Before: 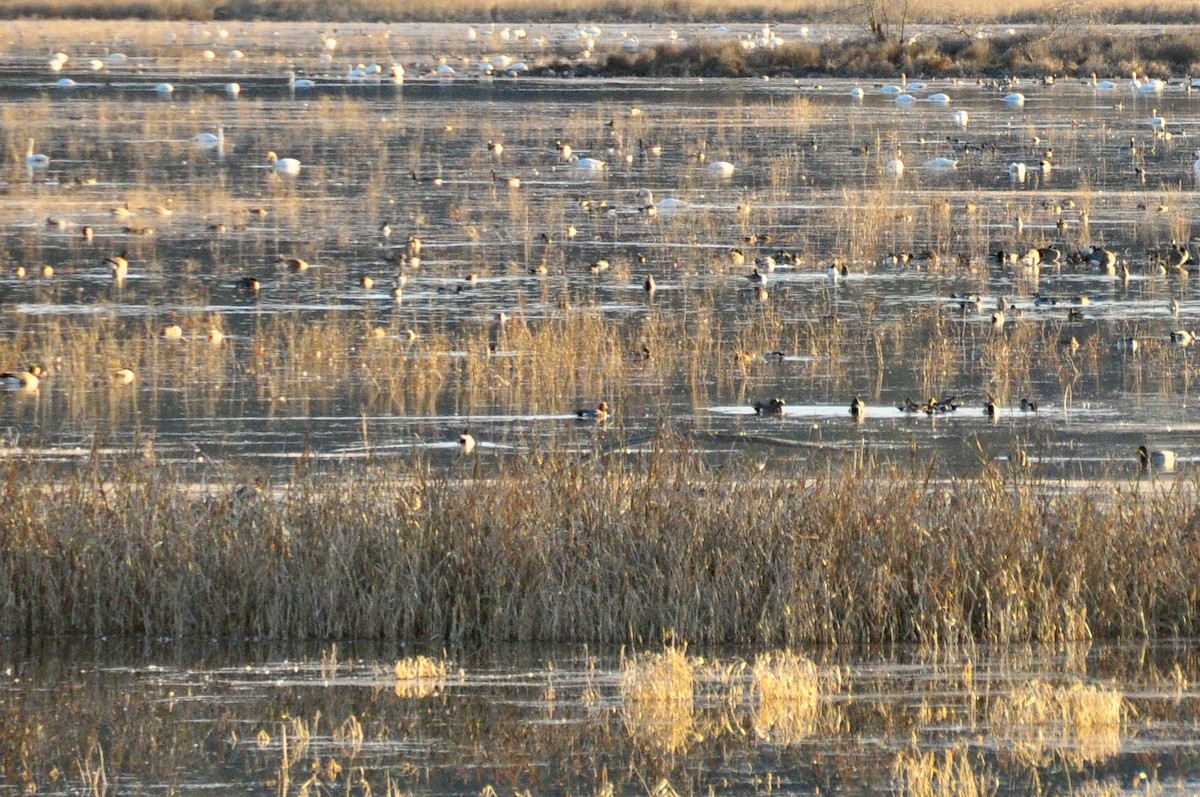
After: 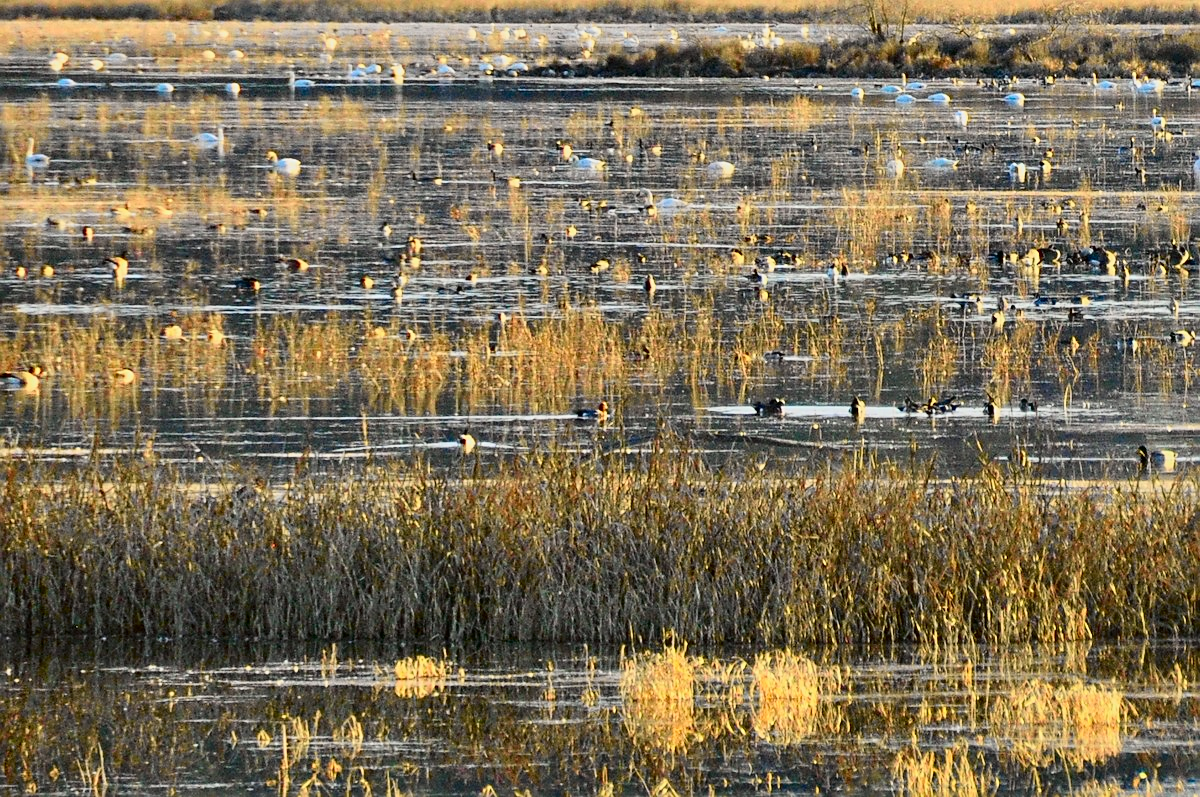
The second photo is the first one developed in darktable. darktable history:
sharpen: amount 0.496
exposure: exposure -0.494 EV, compensate highlight preservation false
tone curve: curves: ch0 [(0, 0.006) (0.046, 0.011) (0.13, 0.062) (0.338, 0.327) (0.494, 0.55) (0.728, 0.835) (1, 1)]; ch1 [(0, 0) (0.346, 0.324) (0.45, 0.431) (0.5, 0.5) (0.522, 0.517) (0.55, 0.57) (1, 1)]; ch2 [(0, 0) (0.453, 0.418) (0.5, 0.5) (0.526, 0.524) (0.554, 0.598) (0.622, 0.679) (0.707, 0.761) (1, 1)], color space Lab, independent channels, preserve colors none
